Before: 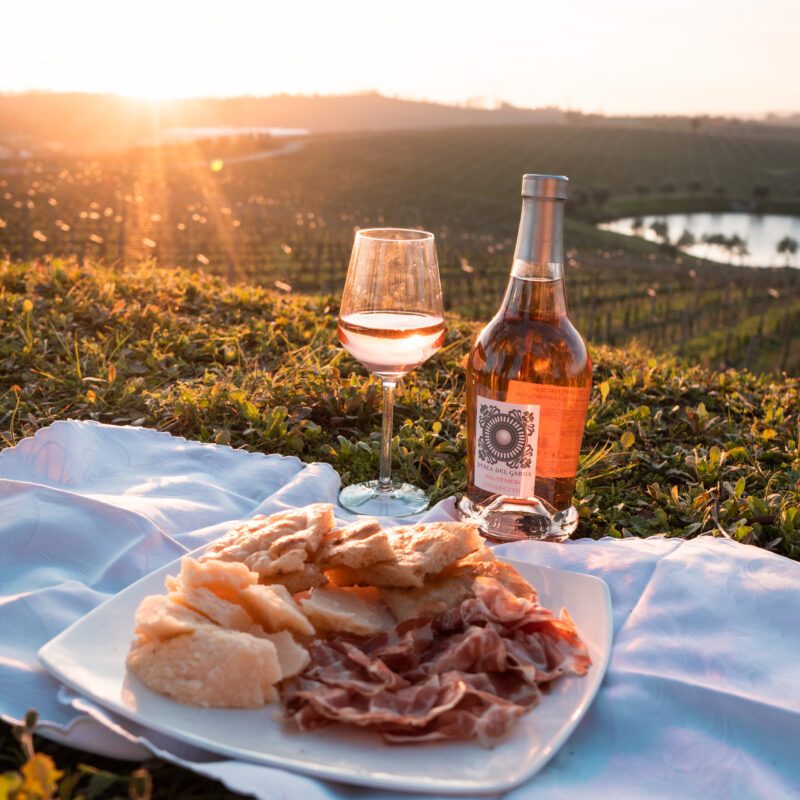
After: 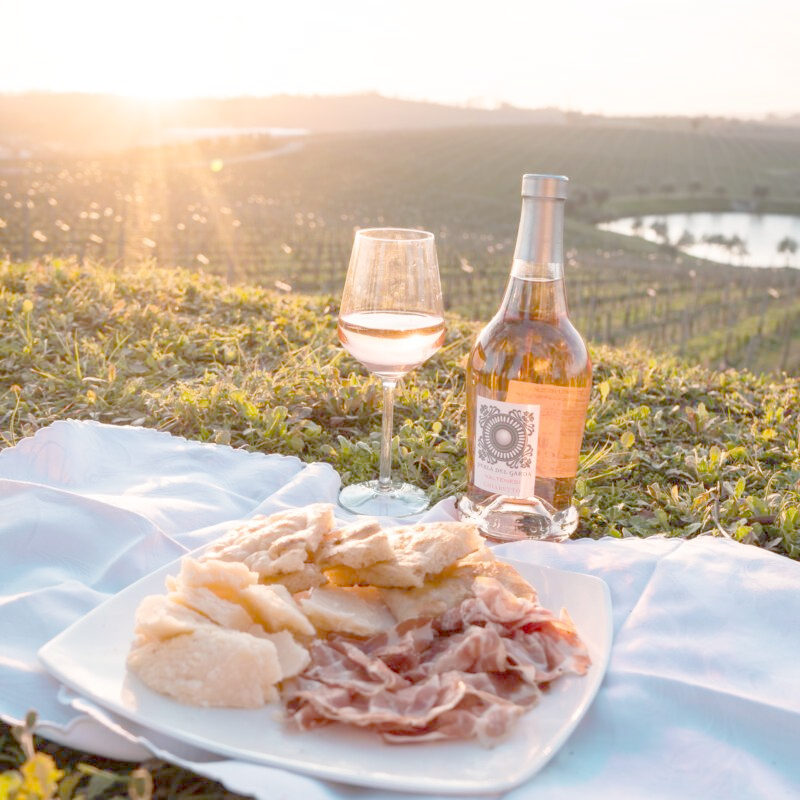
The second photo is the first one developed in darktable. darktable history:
rotate and perspective: automatic cropping original format, crop left 0, crop top 0
